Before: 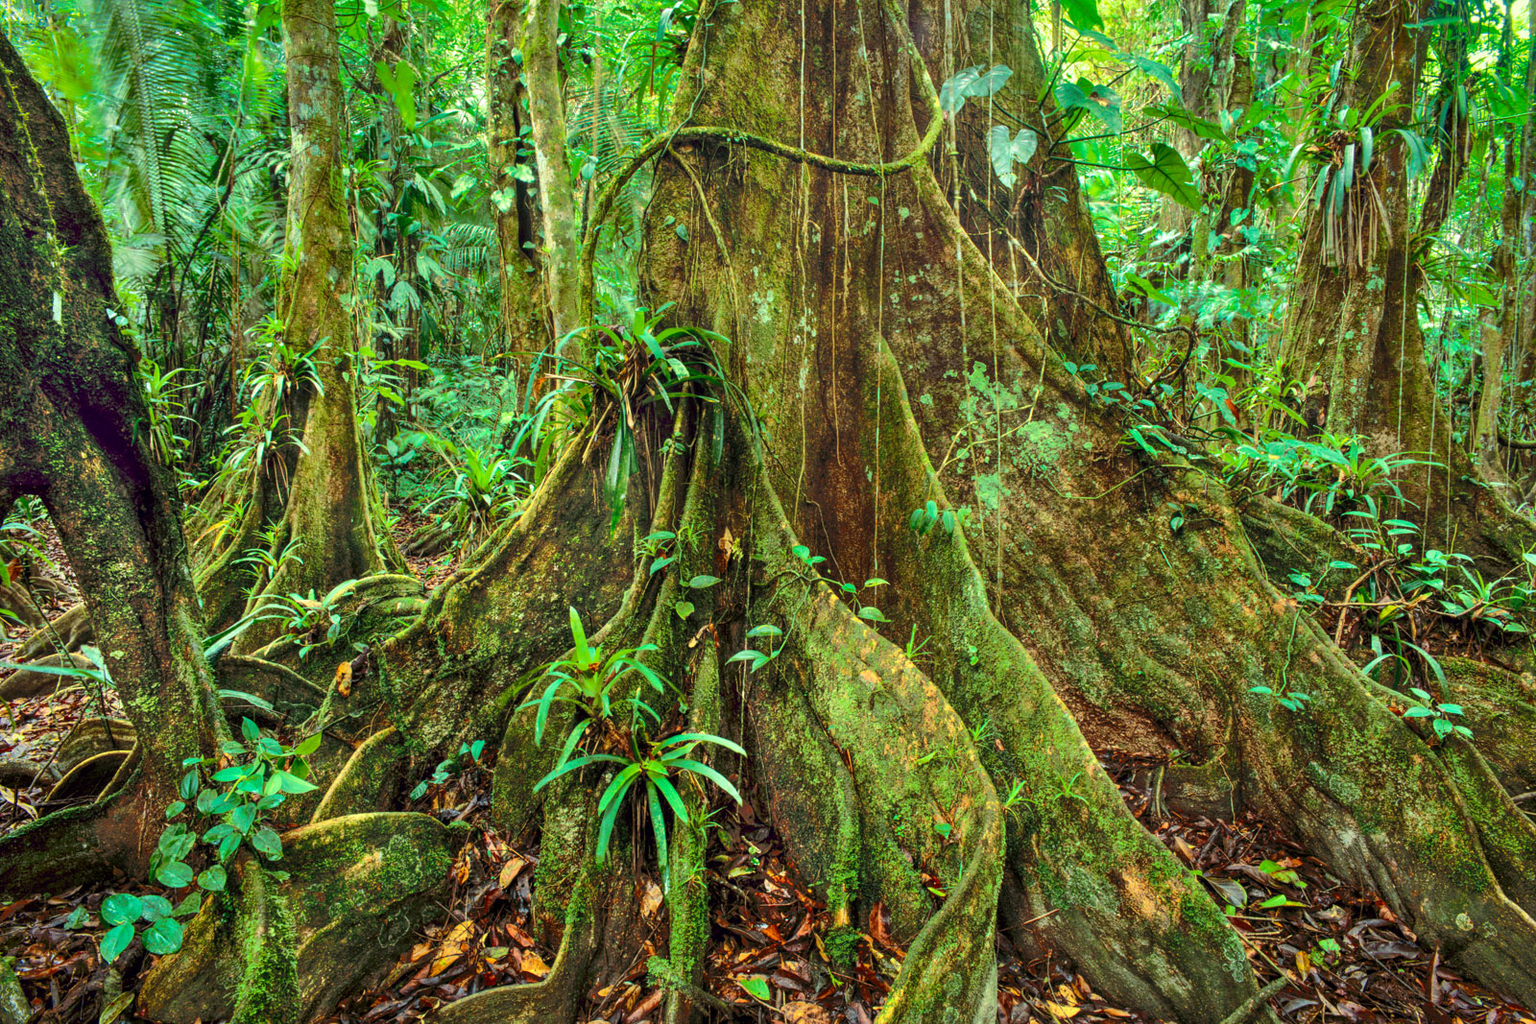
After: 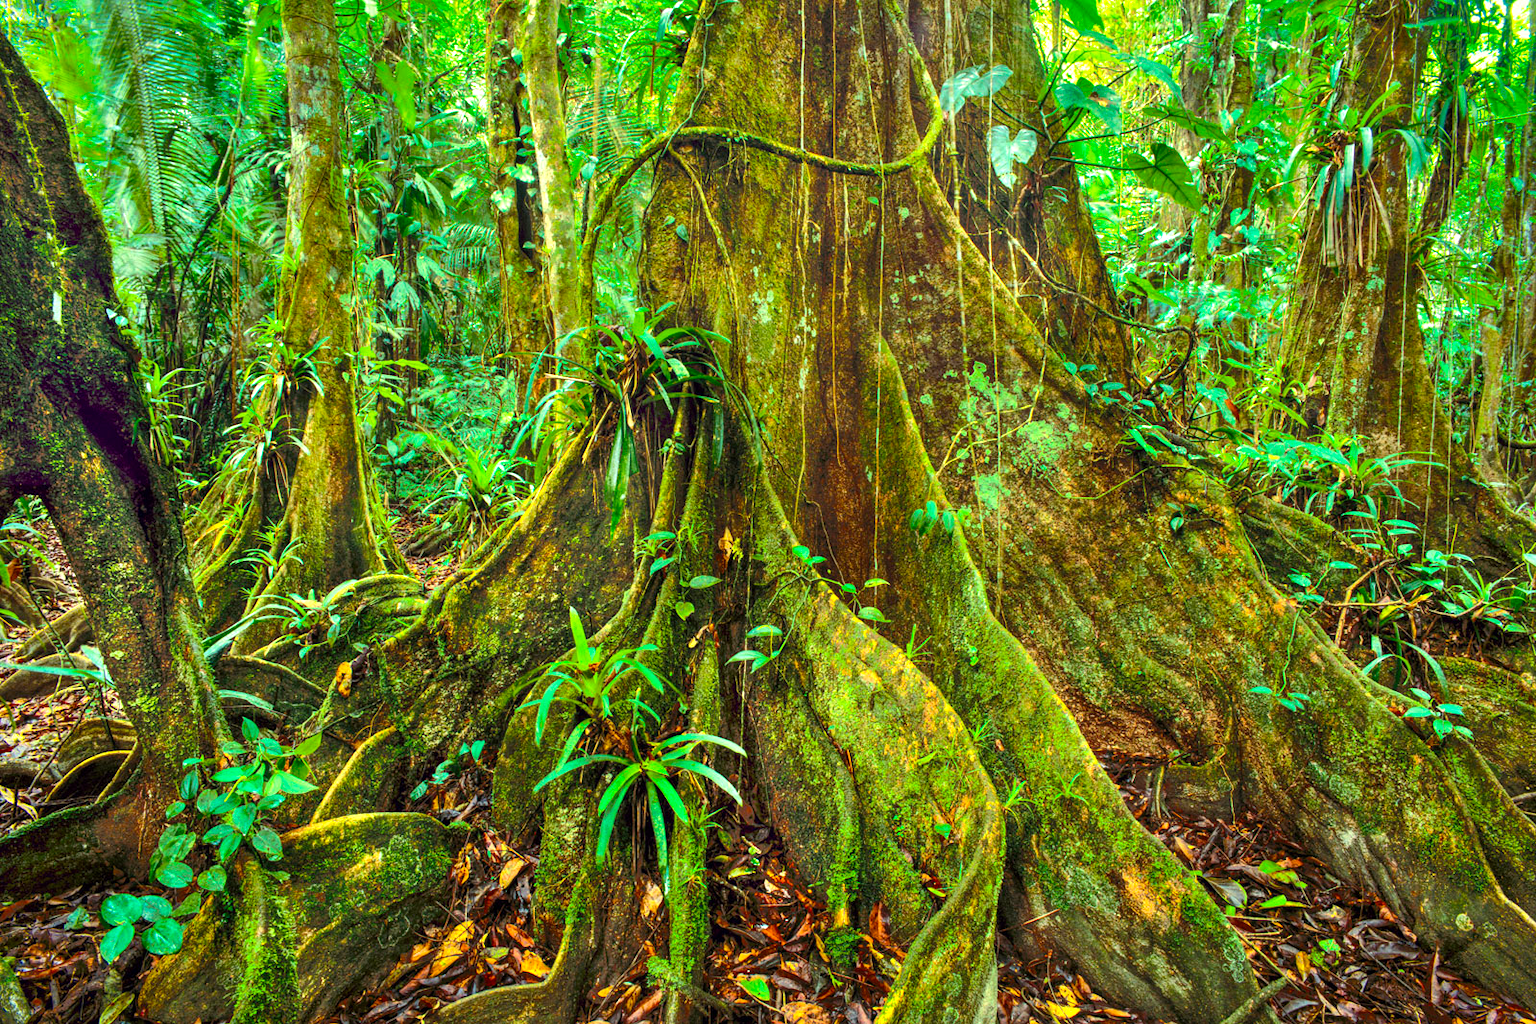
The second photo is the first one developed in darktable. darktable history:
color balance rgb: highlights gain › chroma 0.187%, highlights gain › hue 331.59°, perceptual saturation grading › global saturation 19.782%, perceptual brilliance grading › global brilliance 12.585%
